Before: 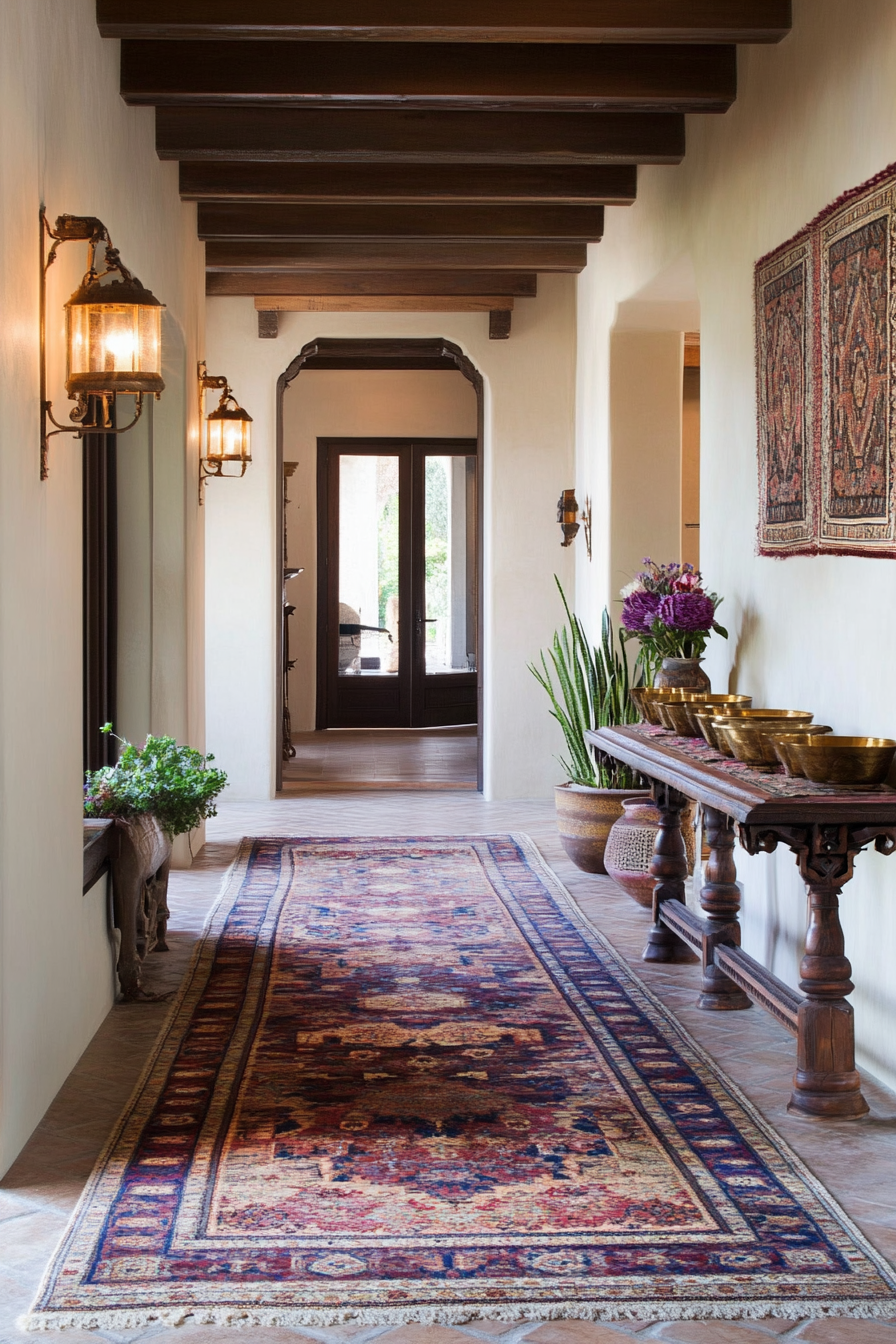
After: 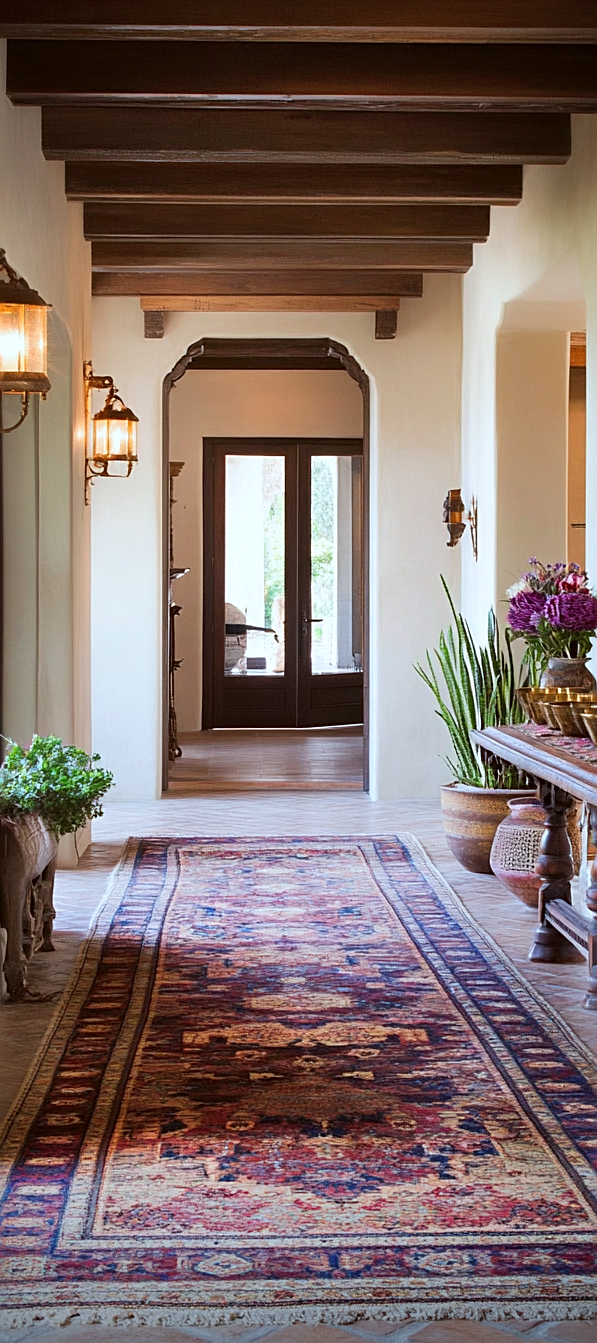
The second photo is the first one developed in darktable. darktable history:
color correction: highlights a* -3.25, highlights b* -6.51, shadows a* 3.27, shadows b* 5.18
crop and rotate: left 12.745%, right 20.565%
sharpen: amount 0.491
contrast brightness saturation: contrast 0.033, brightness 0.056, saturation 0.126
vignetting: fall-off start 100.72%, brightness -0.641, saturation -0.006, width/height ratio 1.321, unbound false
shadows and highlights: shadows 51.79, highlights -28.74, soften with gaussian
